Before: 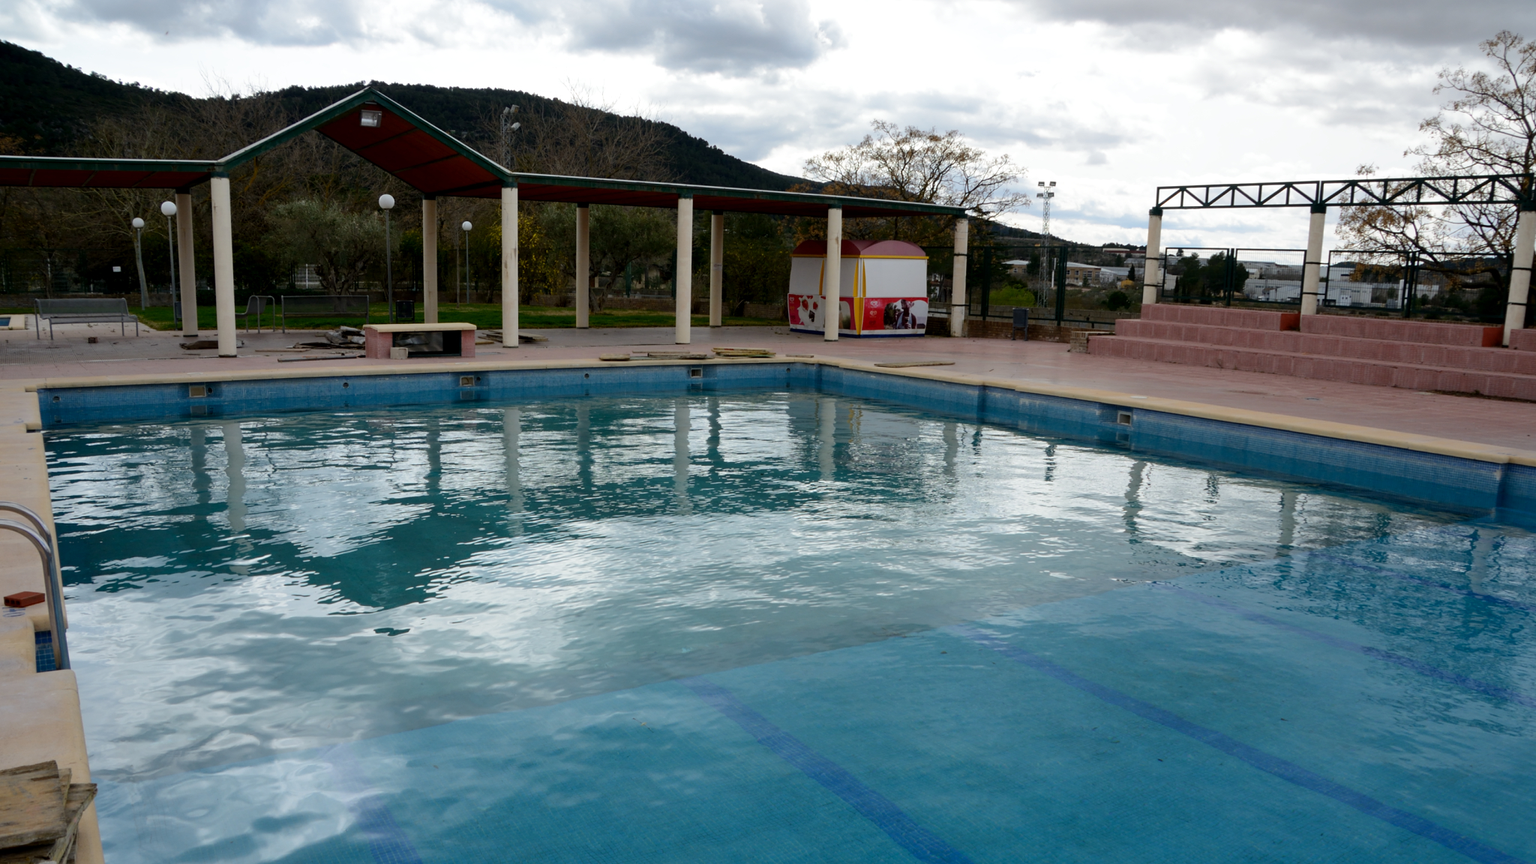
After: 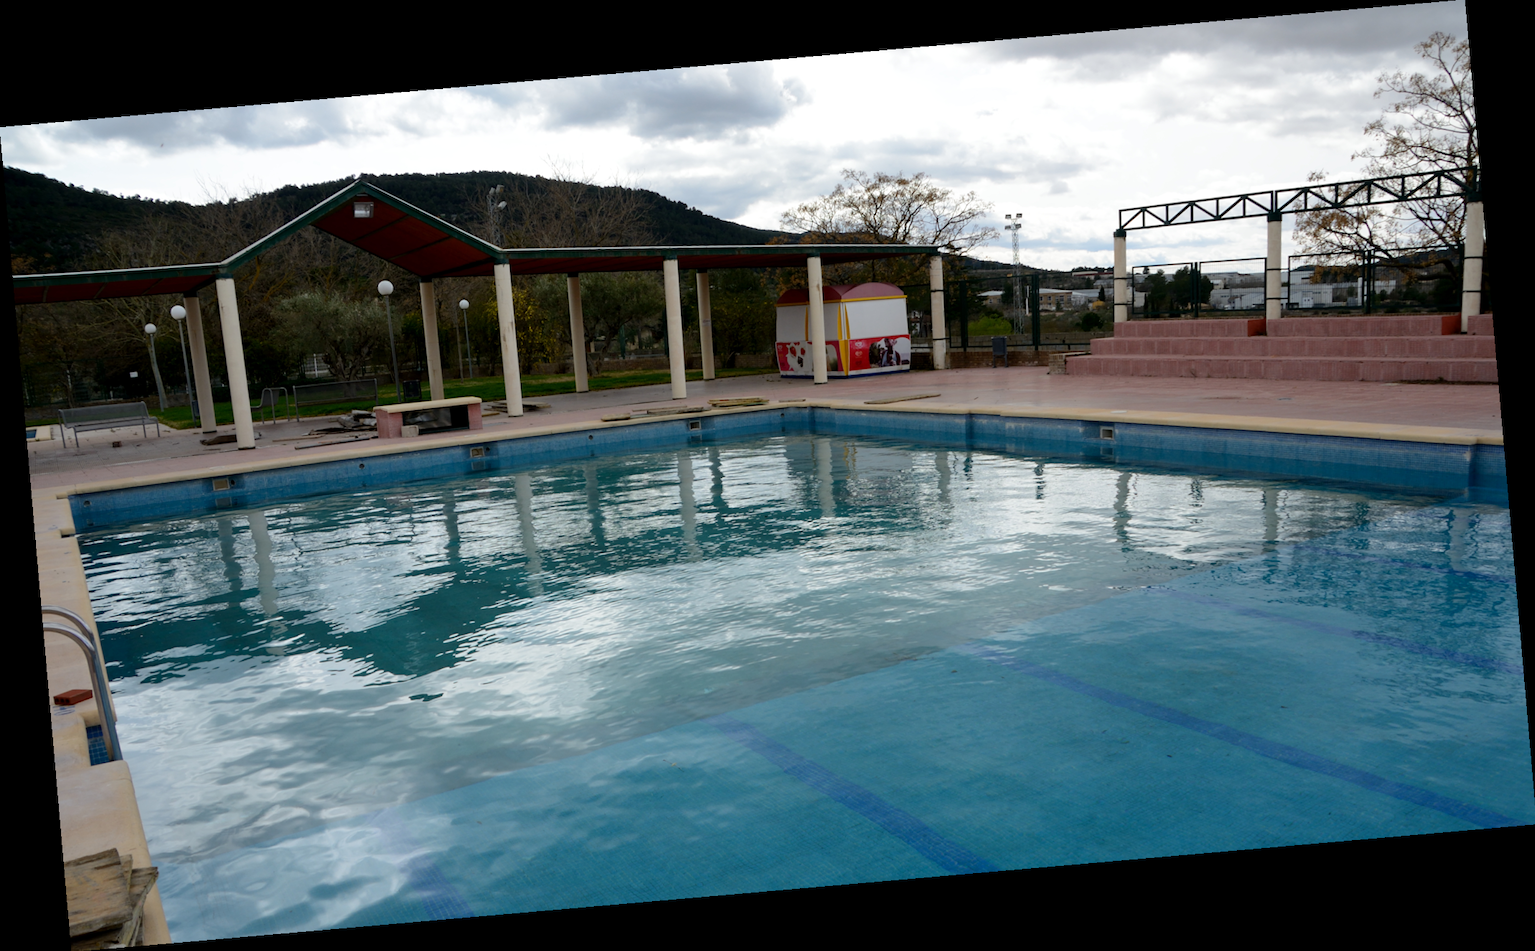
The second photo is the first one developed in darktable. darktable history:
rotate and perspective: rotation -4.98°, automatic cropping off
exposure: compensate highlight preservation false
